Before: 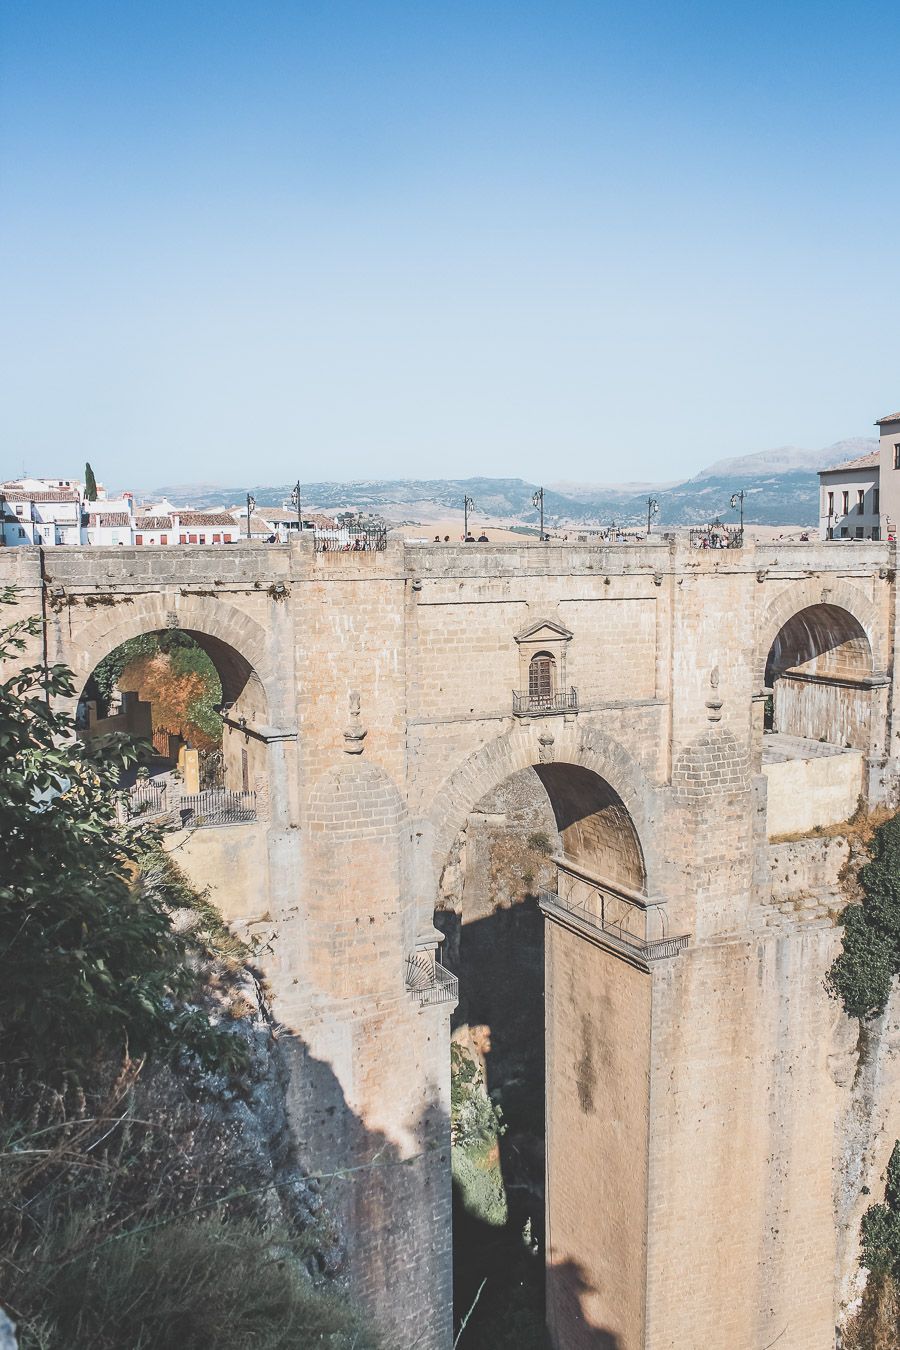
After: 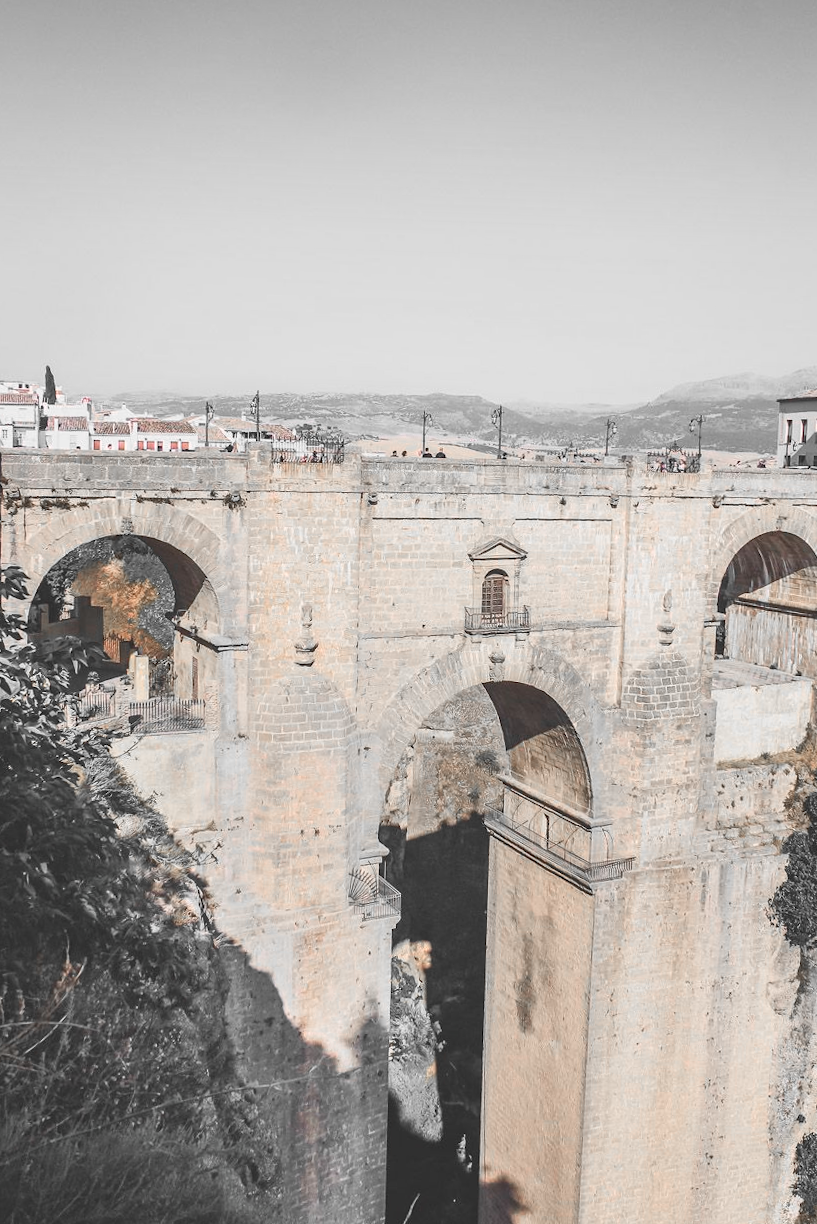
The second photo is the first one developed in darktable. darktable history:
color zones: curves: ch0 [(0, 0.65) (0.096, 0.644) (0.221, 0.539) (0.429, 0.5) (0.571, 0.5) (0.714, 0.5) (0.857, 0.5) (1, 0.65)]; ch1 [(0, 0.5) (0.143, 0.5) (0.257, -0.002) (0.429, 0.04) (0.571, -0.001) (0.714, -0.015) (0.857, 0.024) (1, 0.5)]
crop and rotate: angle -1.9°, left 3.121%, top 4.206%, right 1.594%, bottom 0.642%
